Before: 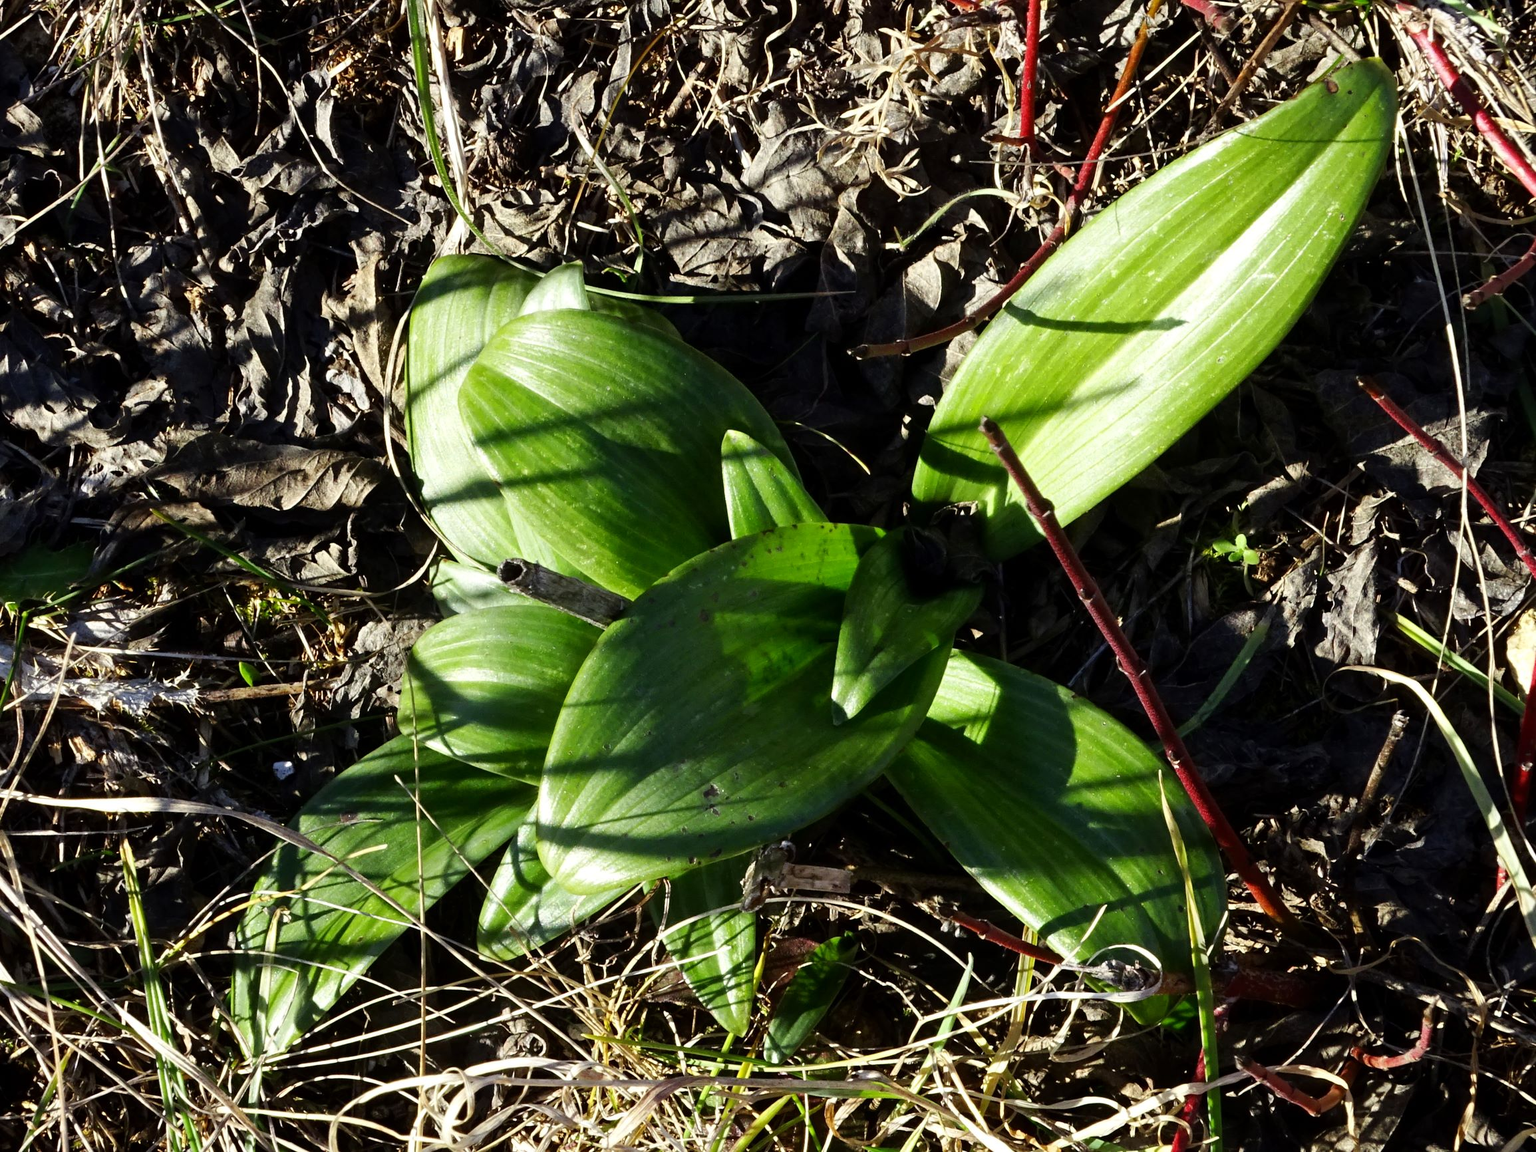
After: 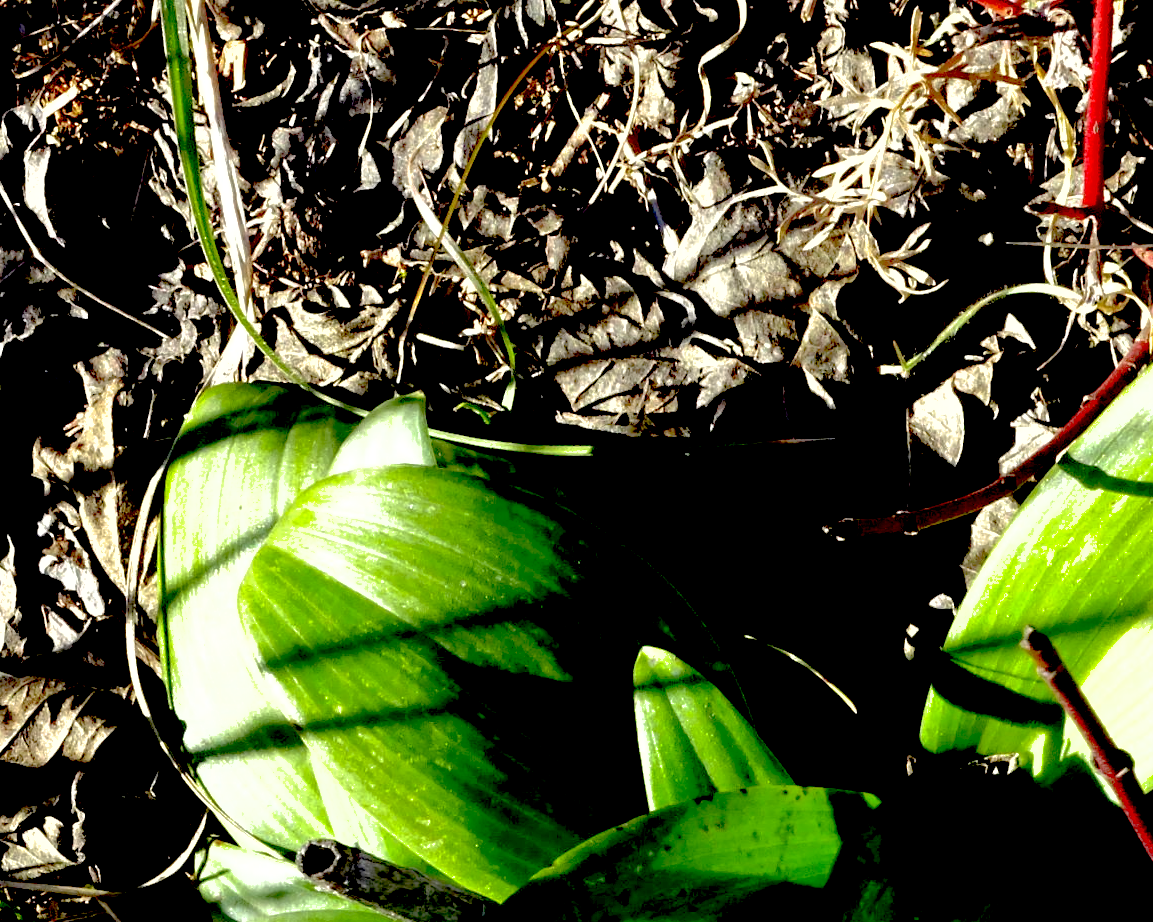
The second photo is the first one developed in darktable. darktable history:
crop: left 19.564%, right 30.473%, bottom 46.742%
exposure: black level correction 0.039, exposure 0.499 EV, compensate highlight preservation false
shadows and highlights: on, module defaults
